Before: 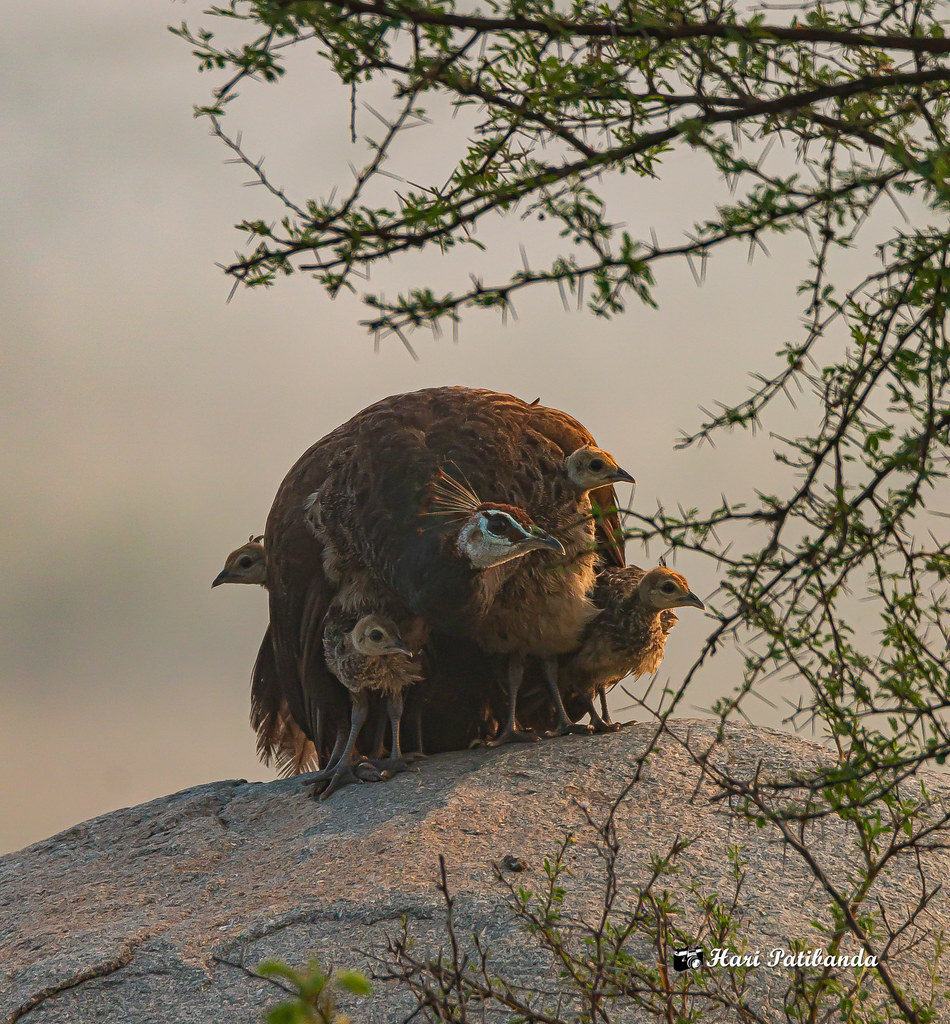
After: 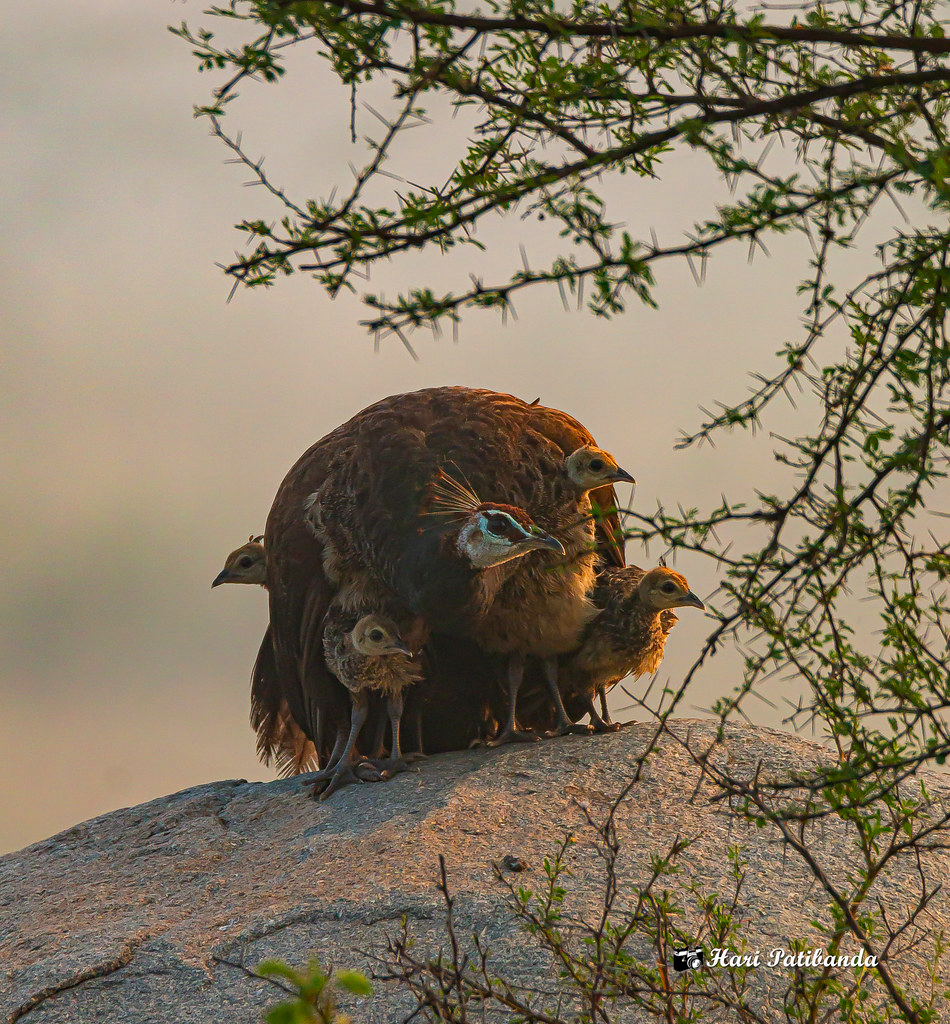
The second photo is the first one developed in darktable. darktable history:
levels: mode automatic, black 0.023%, white 99.97%, levels [0.062, 0.494, 0.925]
color zones: curves: ch0 [(0, 0.613) (0.01, 0.613) (0.245, 0.448) (0.498, 0.529) (0.642, 0.665) (0.879, 0.777) (0.99, 0.613)]; ch1 [(0, 0) (0.143, 0) (0.286, 0) (0.429, 0) (0.571, 0) (0.714, 0) (0.857, 0)], mix -131.09%
